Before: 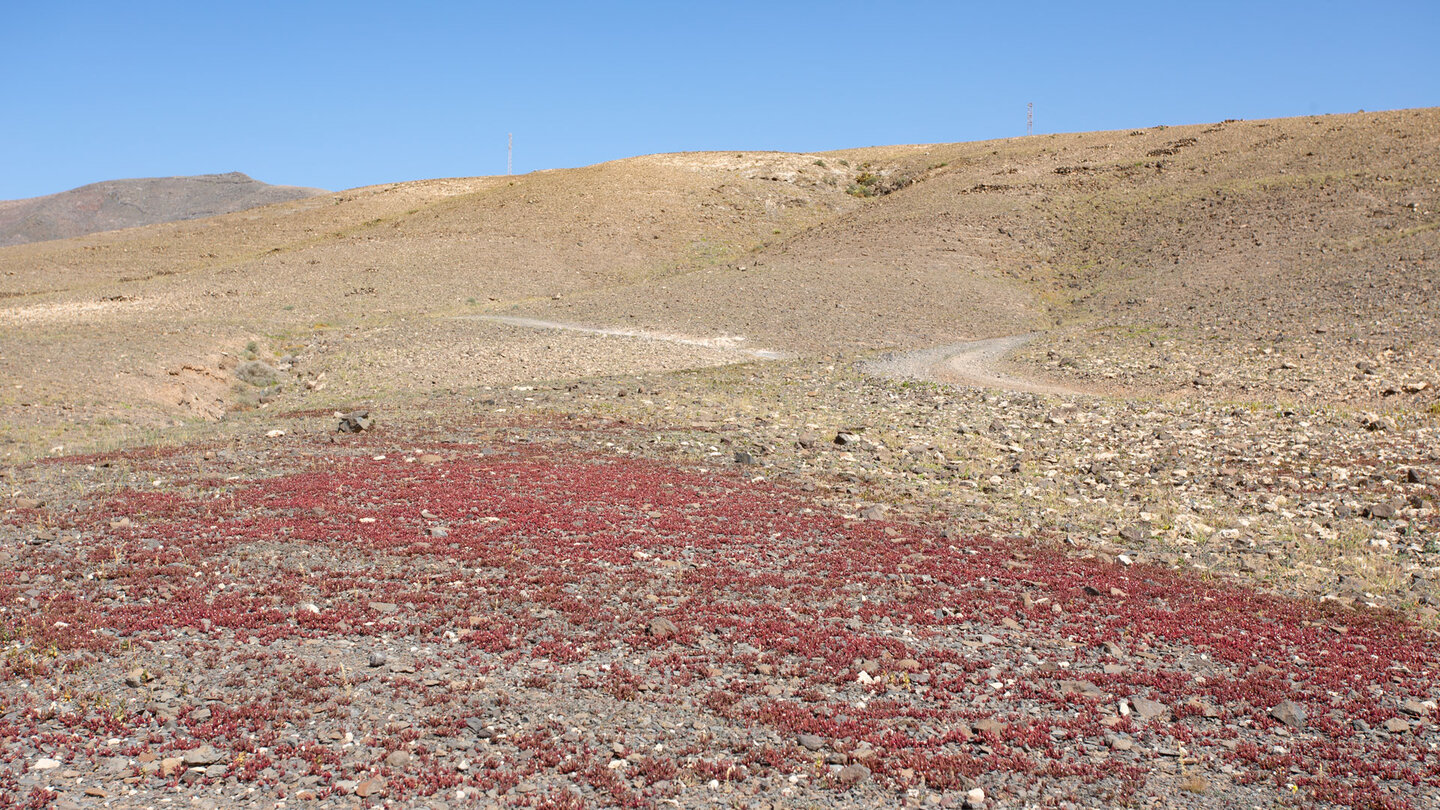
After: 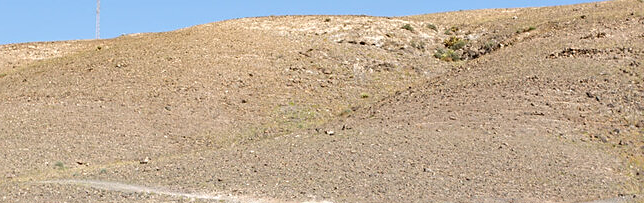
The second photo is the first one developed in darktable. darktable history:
crop: left 28.64%, top 16.832%, right 26.637%, bottom 58.055%
tone equalizer: on, module defaults
sharpen: on, module defaults
